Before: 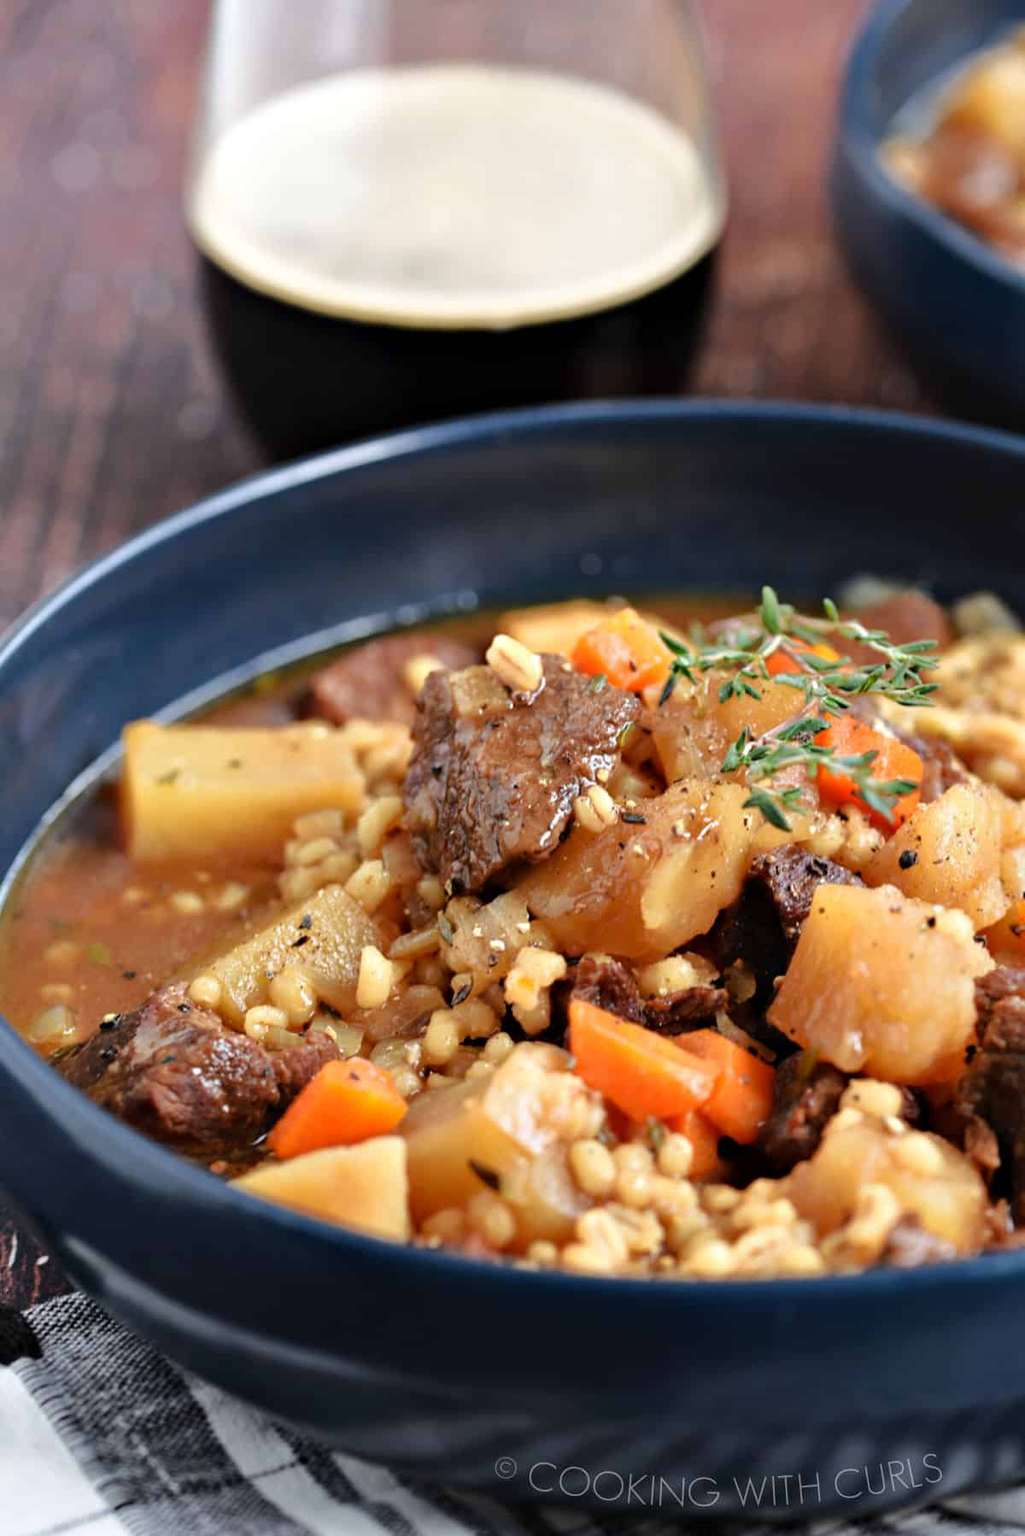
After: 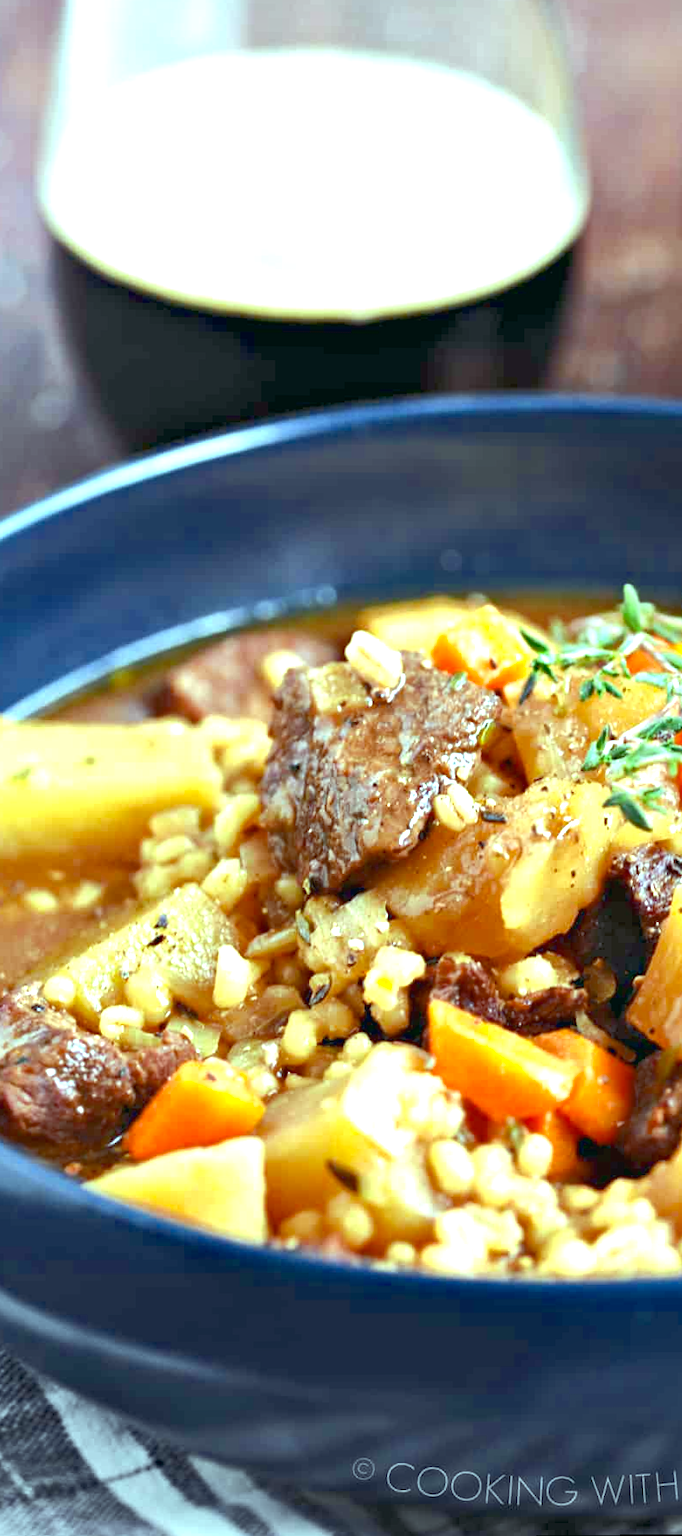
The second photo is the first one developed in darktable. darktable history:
exposure: black level correction 0, exposure 1 EV, compensate exposure bias true, compensate highlight preservation false
vignetting: fall-off radius 60.92%
rgb curve: curves: ch0 [(0, 0) (0.072, 0.166) (0.217, 0.293) (0.414, 0.42) (1, 1)], compensate middle gray true, preserve colors basic power
crop and rotate: left 14.292%, right 19.041%
color balance rgb: perceptual saturation grading › global saturation 8.89%, saturation formula JzAzBz (2021)
color balance: mode lift, gamma, gain (sRGB), lift [0.997, 0.979, 1.021, 1.011], gamma [1, 1.084, 0.916, 0.998], gain [1, 0.87, 1.13, 1.101], contrast 4.55%, contrast fulcrum 38.24%, output saturation 104.09%
rotate and perspective: rotation 0.174°, lens shift (vertical) 0.013, lens shift (horizontal) 0.019, shear 0.001, automatic cropping original format, crop left 0.007, crop right 0.991, crop top 0.016, crop bottom 0.997
white balance: red 1.009, blue 1.027
